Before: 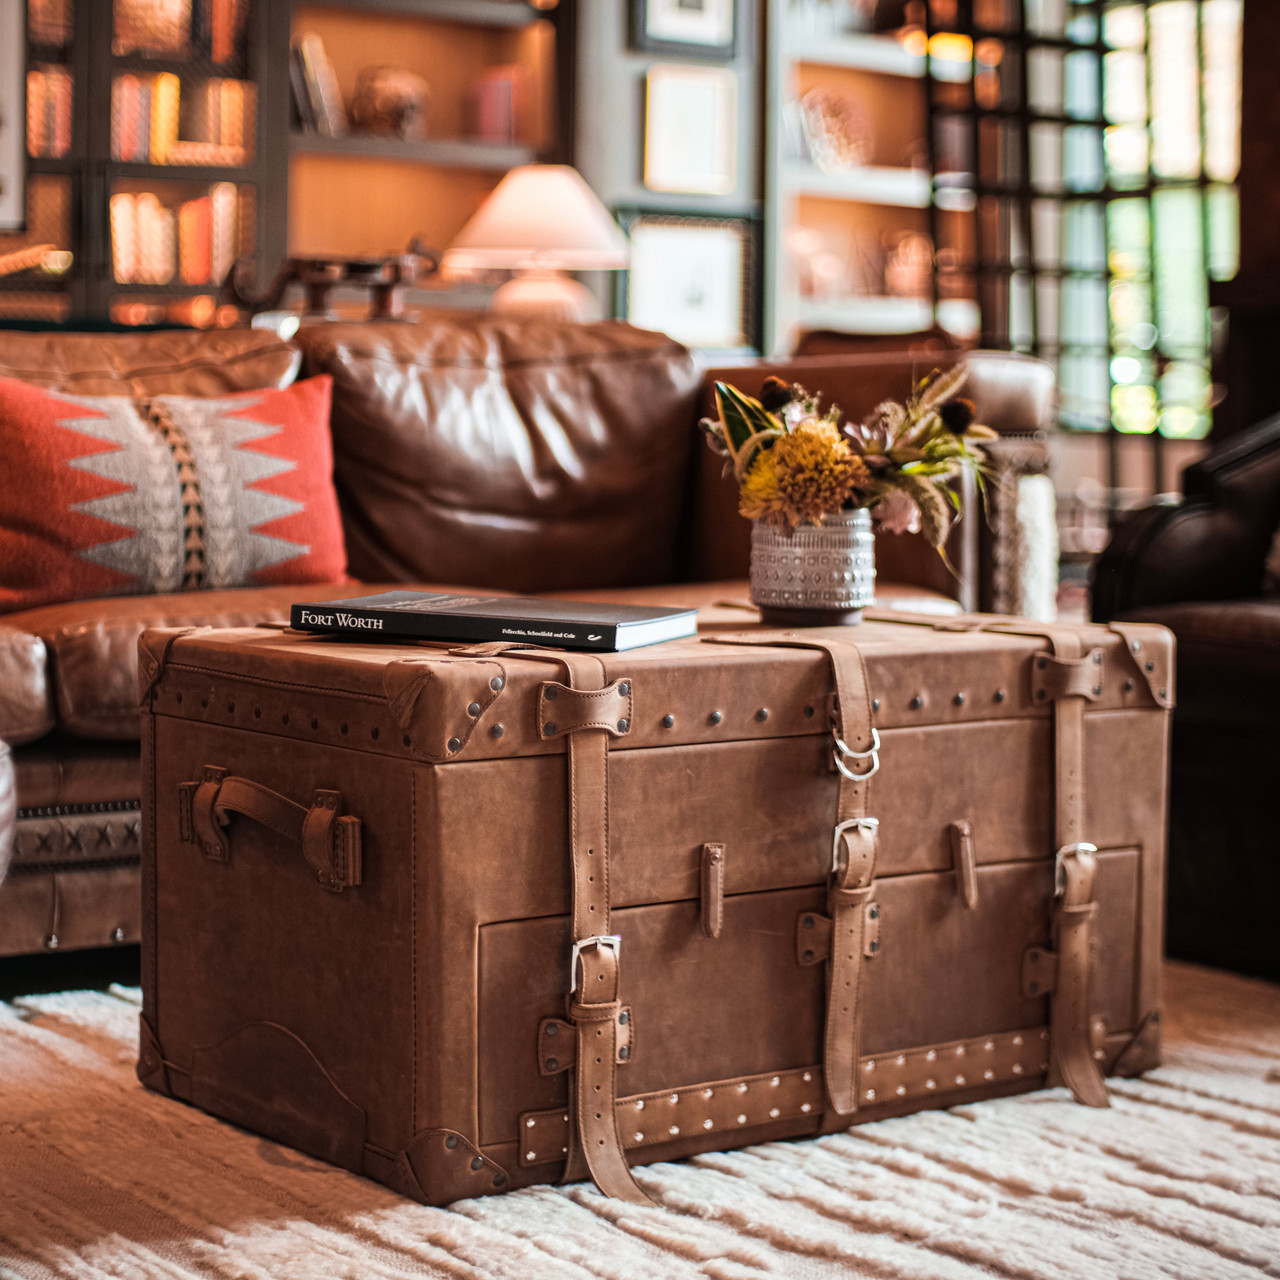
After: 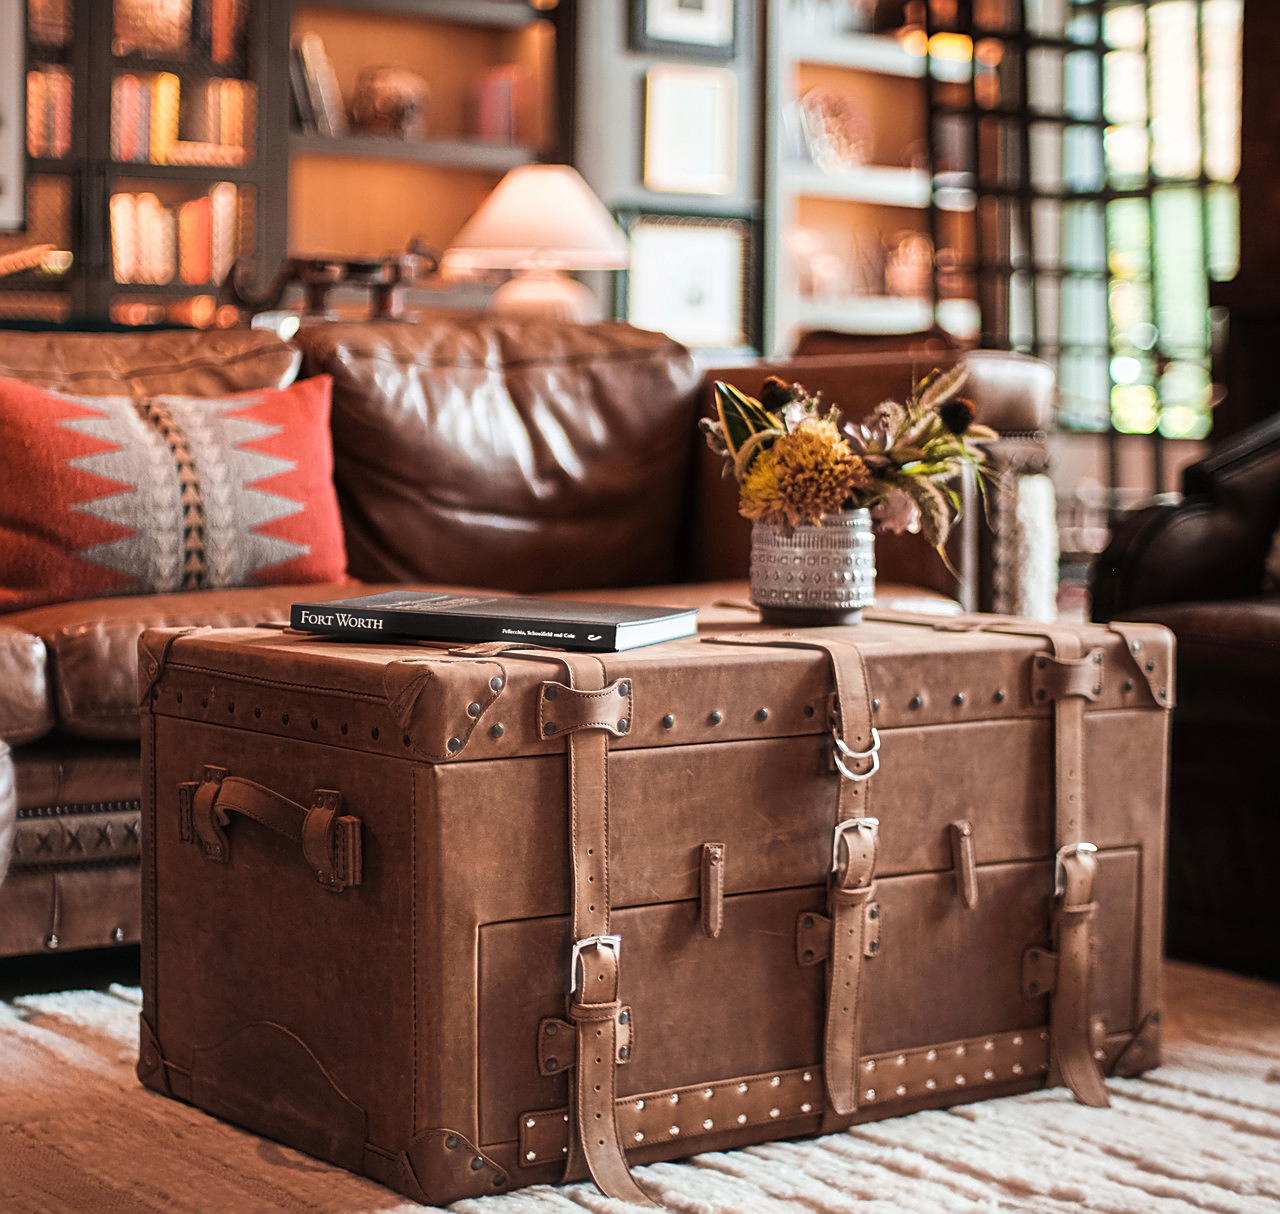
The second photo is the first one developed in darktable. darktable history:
crop and rotate: top 0%, bottom 5.097%
sharpen: on, module defaults
haze removal: strength -0.1, adaptive false
